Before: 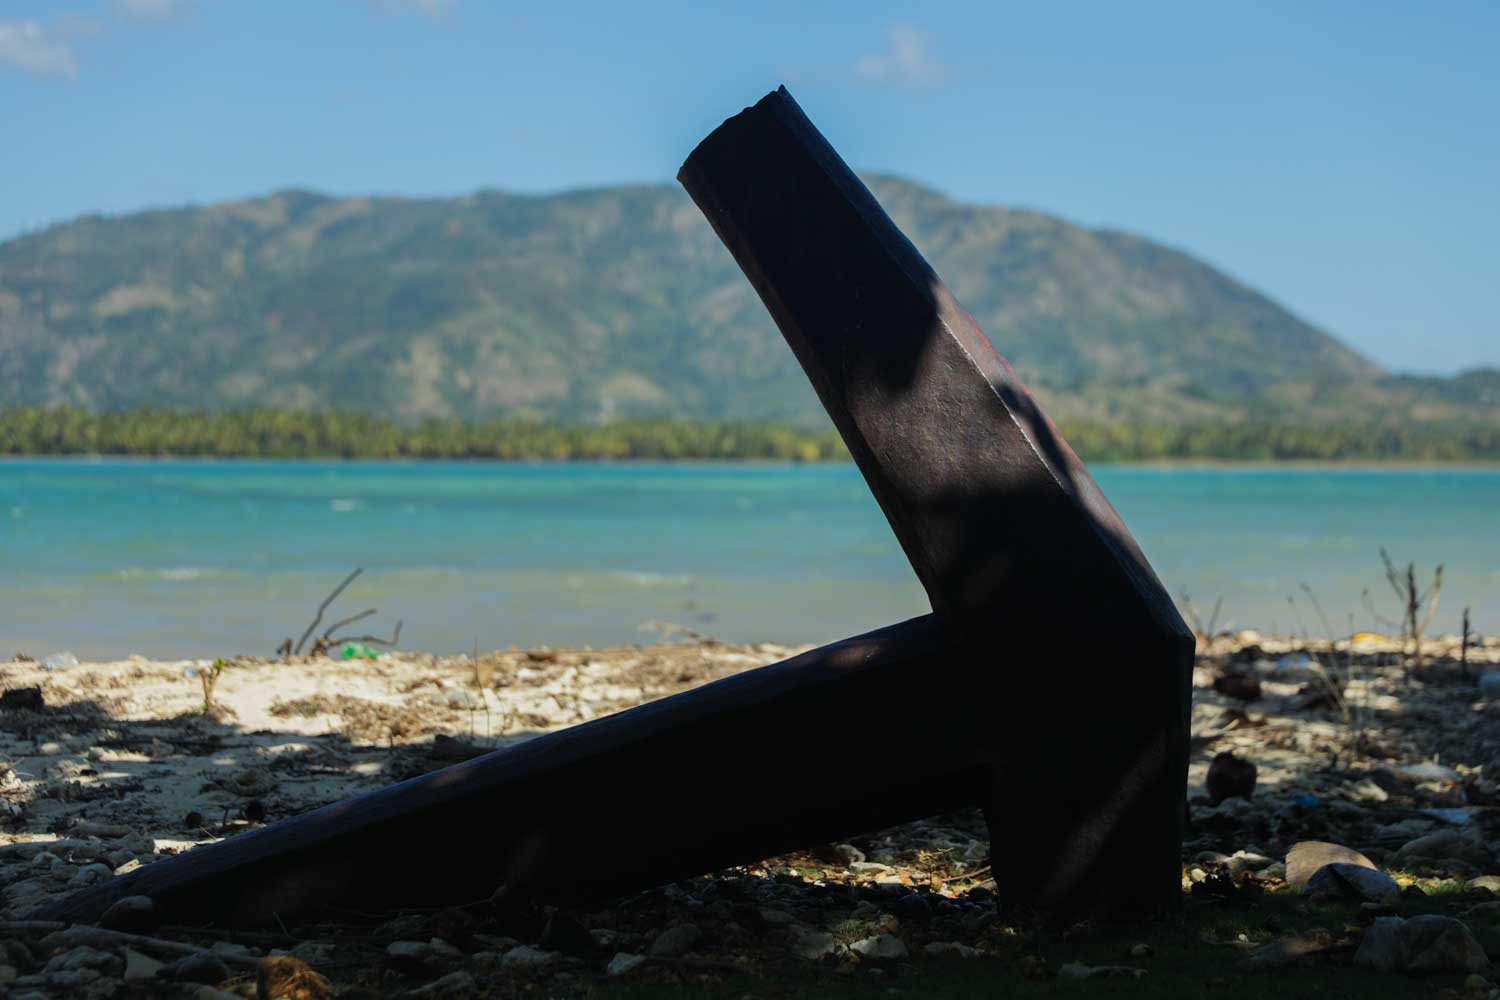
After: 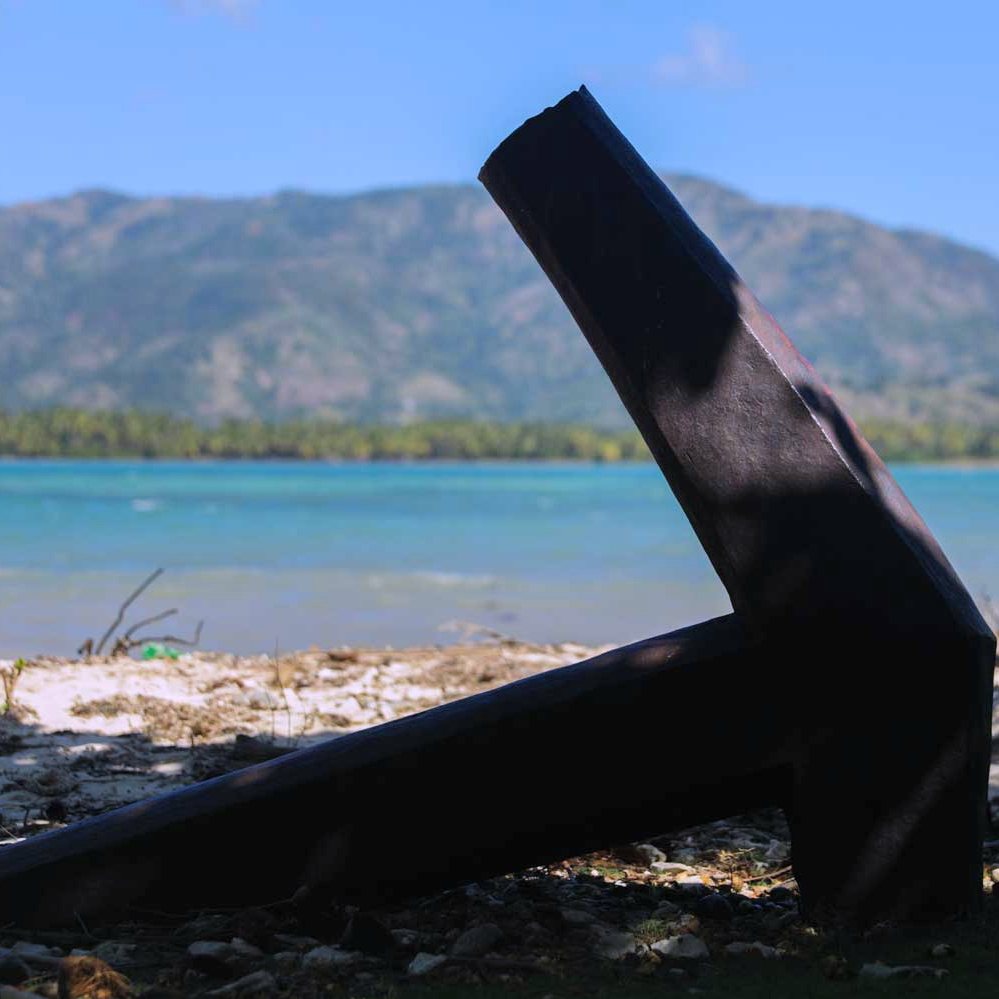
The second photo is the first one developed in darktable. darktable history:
crop and rotate: left 13.342%, right 19.991%
white balance: red 1.042, blue 1.17
contrast brightness saturation: contrast 0.05, brightness 0.06, saturation 0.01
